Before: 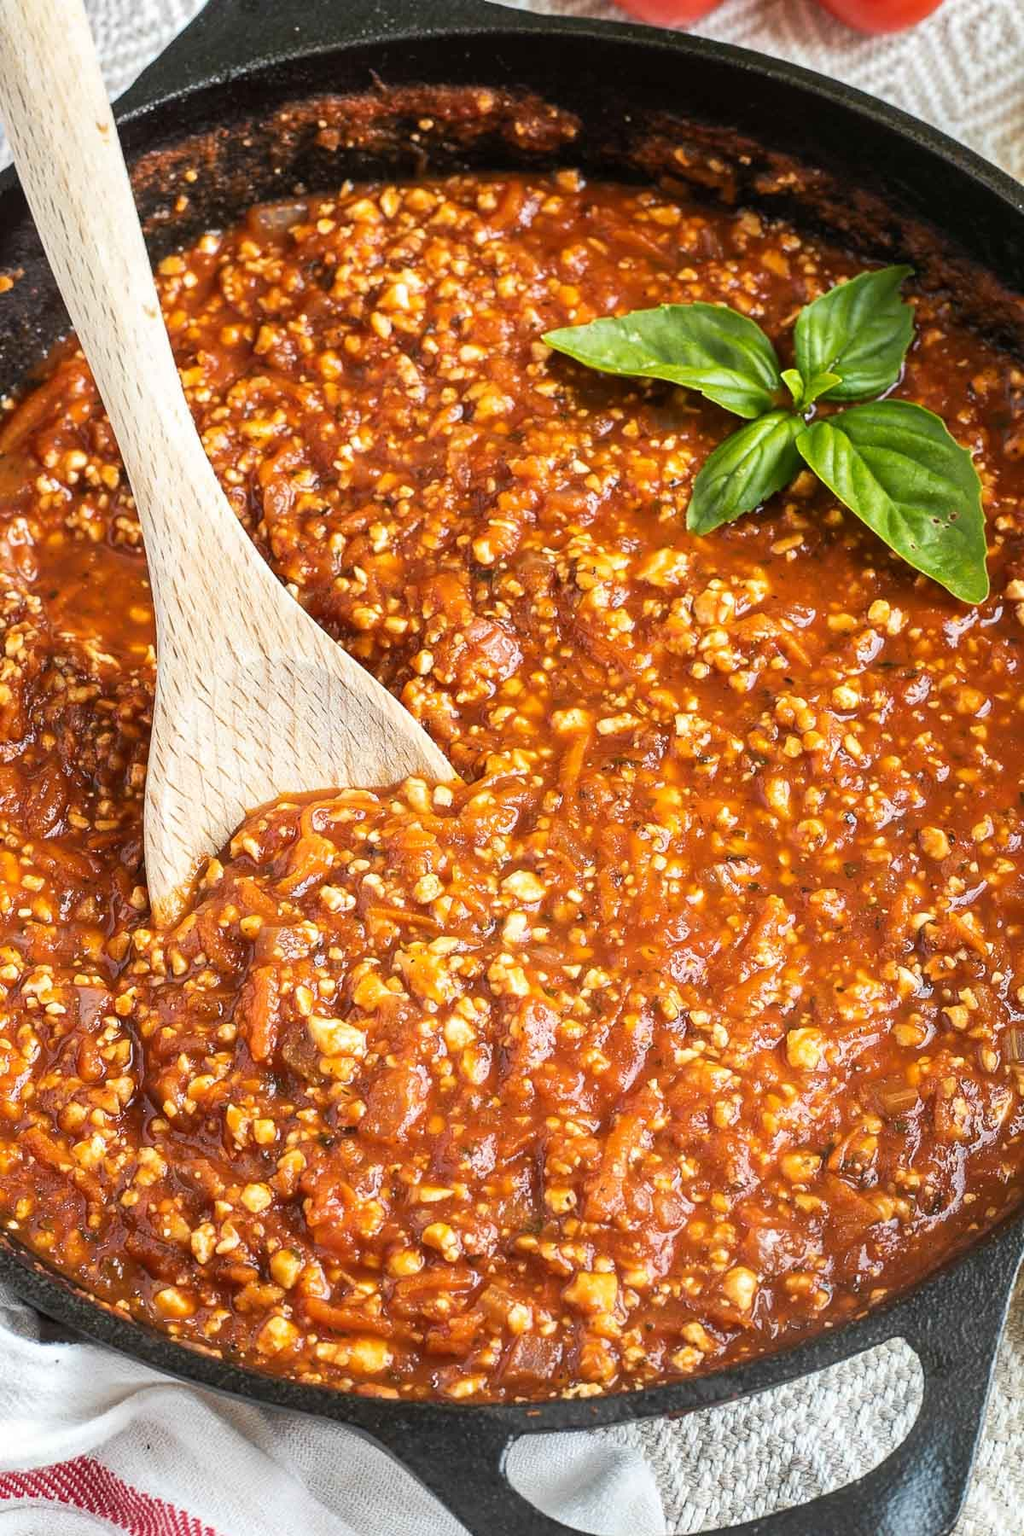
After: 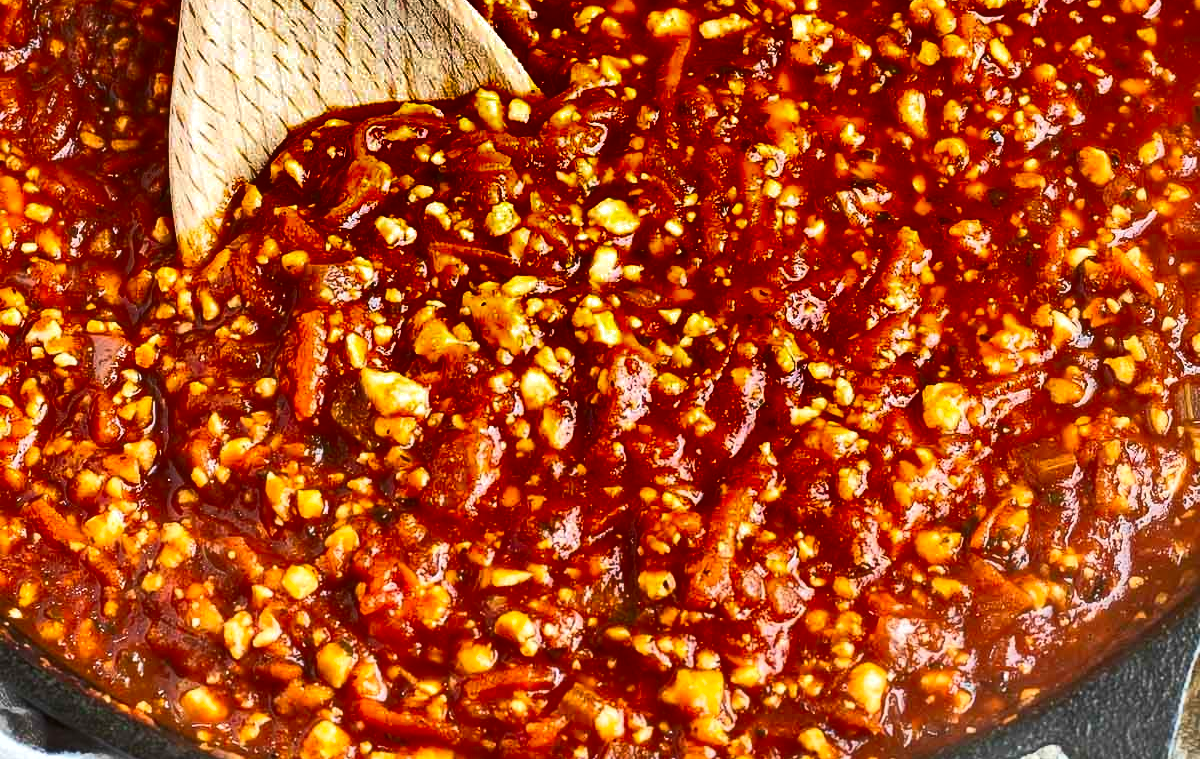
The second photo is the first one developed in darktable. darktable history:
shadows and highlights: radius 122.97, shadows 98.5, white point adjustment -3.09, highlights -99.2, soften with gaussian
exposure: exposure 0.3 EV, compensate highlight preservation false
contrast brightness saturation: contrast 0.201, brightness 0.159, saturation 0.225
crop: top 45.673%, bottom 12.127%
